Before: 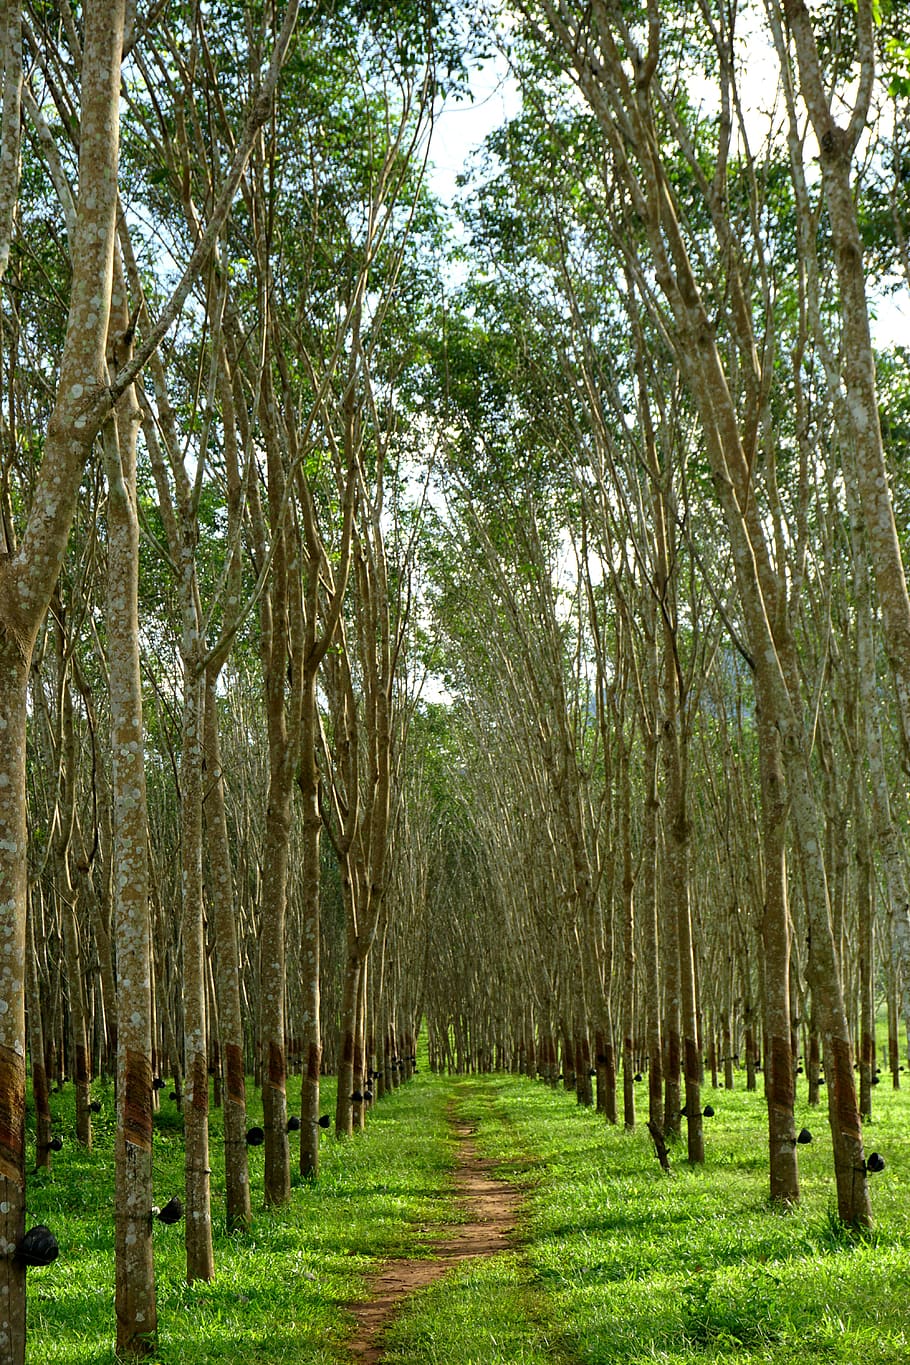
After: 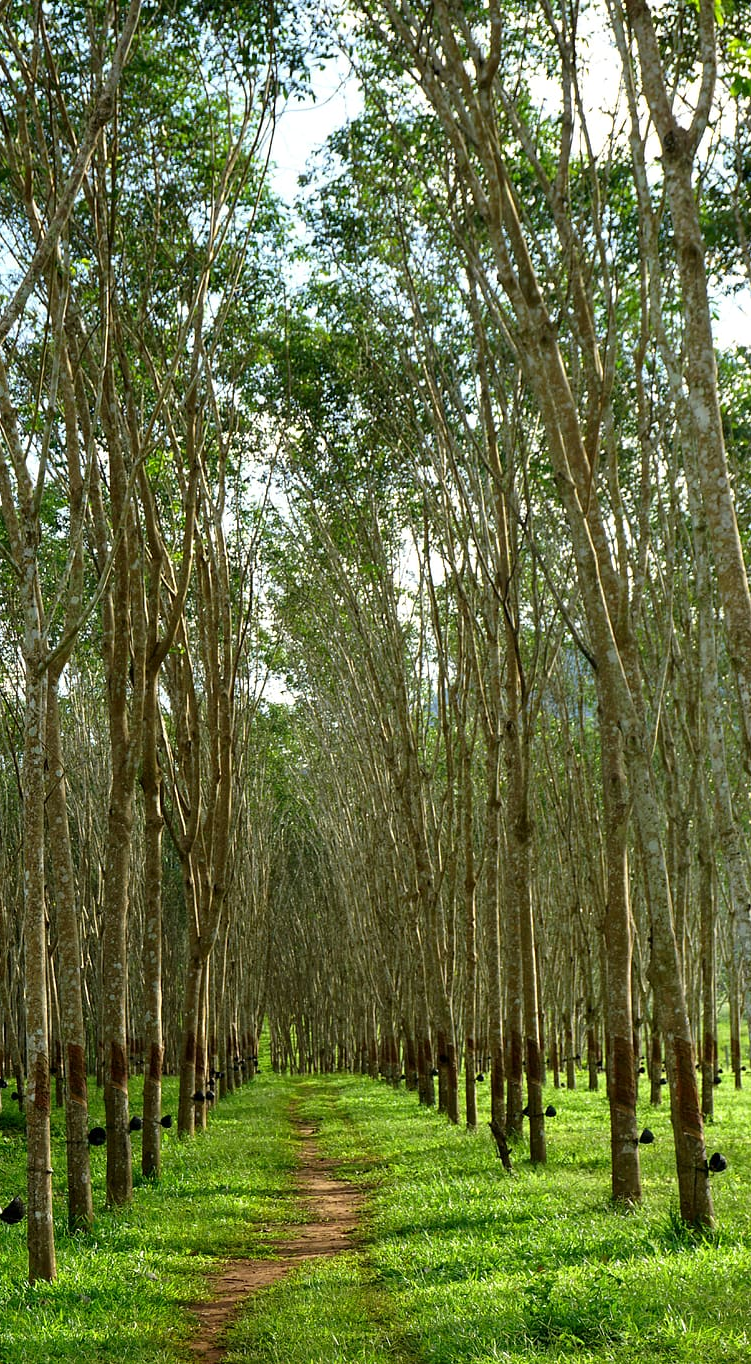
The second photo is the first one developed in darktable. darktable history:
crop: left 17.438%, bottom 0.019%
